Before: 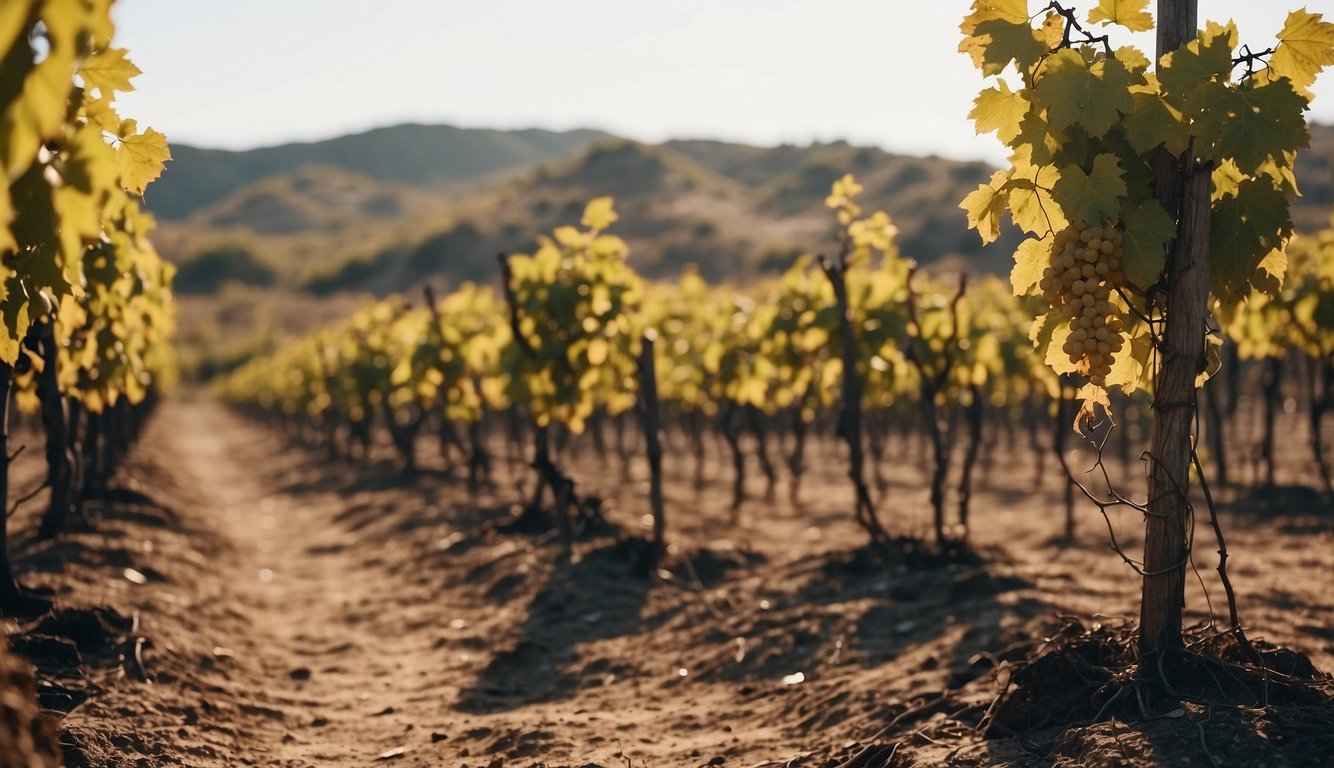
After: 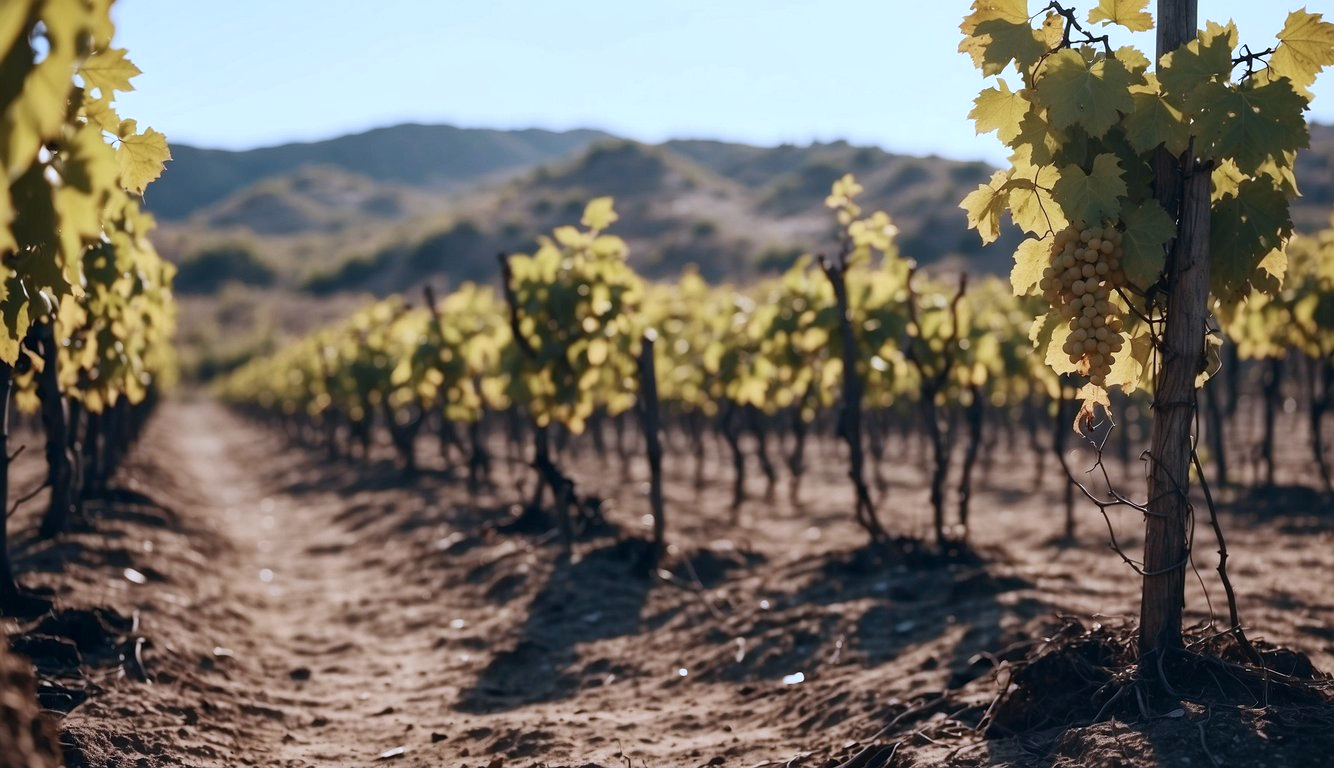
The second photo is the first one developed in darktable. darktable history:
color calibration: illuminant custom, x 0.39, y 0.392, temperature 3856.94 K
local contrast: mode bilateral grid, contrast 20, coarseness 50, detail 120%, midtone range 0.2
